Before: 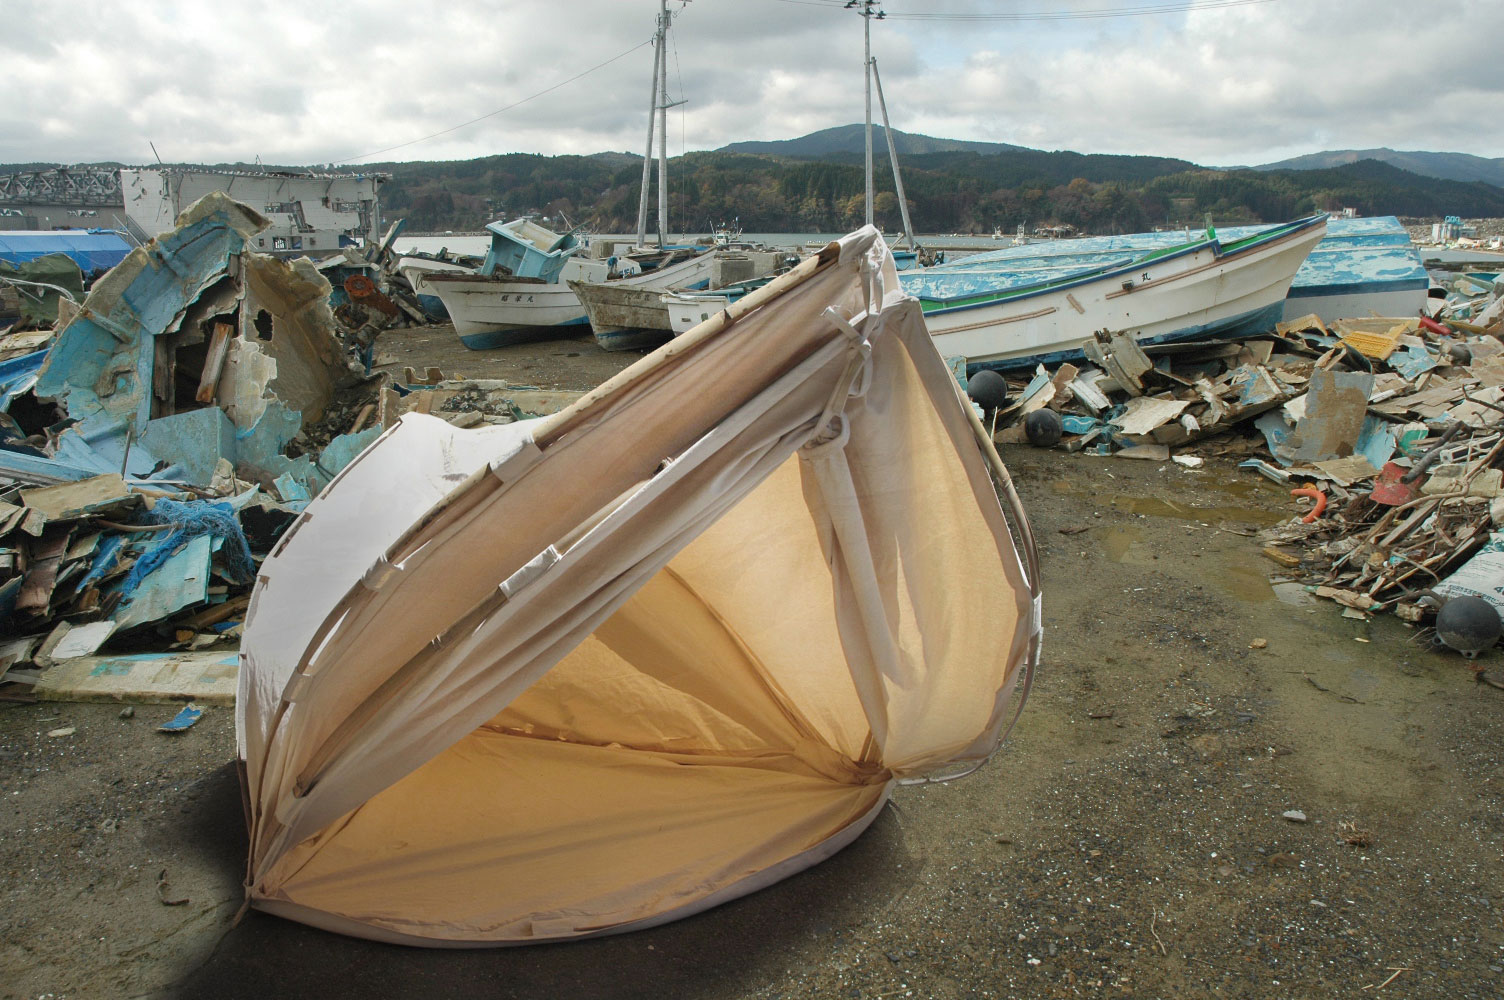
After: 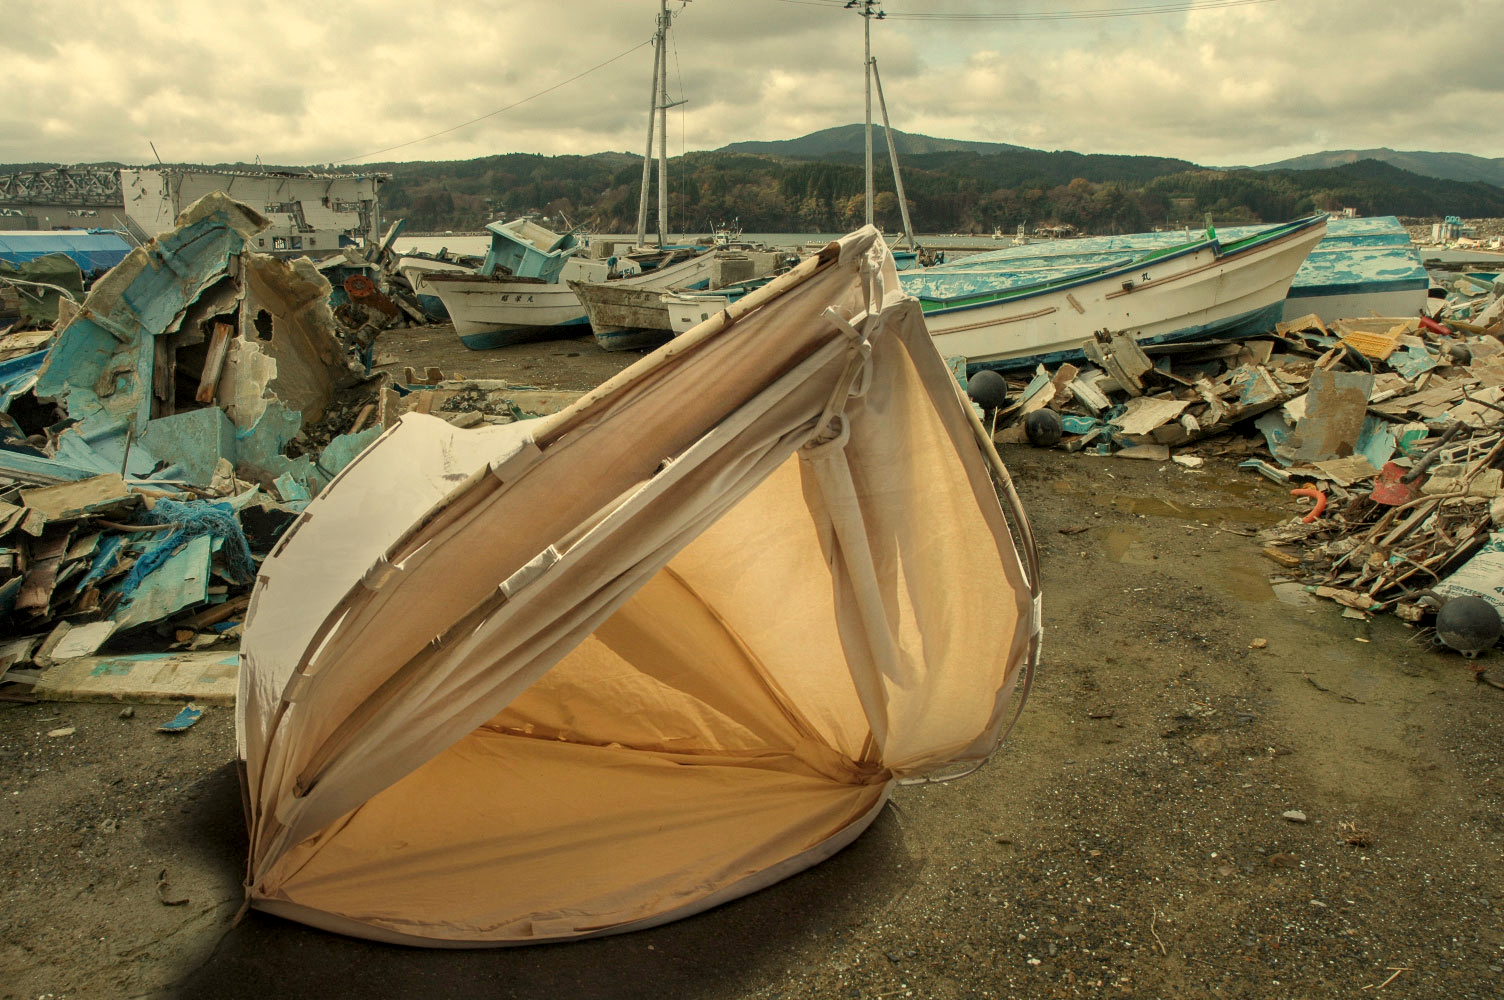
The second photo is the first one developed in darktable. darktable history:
white balance: red 1.08, blue 0.791
local contrast: on, module defaults
exposure: black level correction 0.001, exposure -0.2 EV, compensate highlight preservation false
